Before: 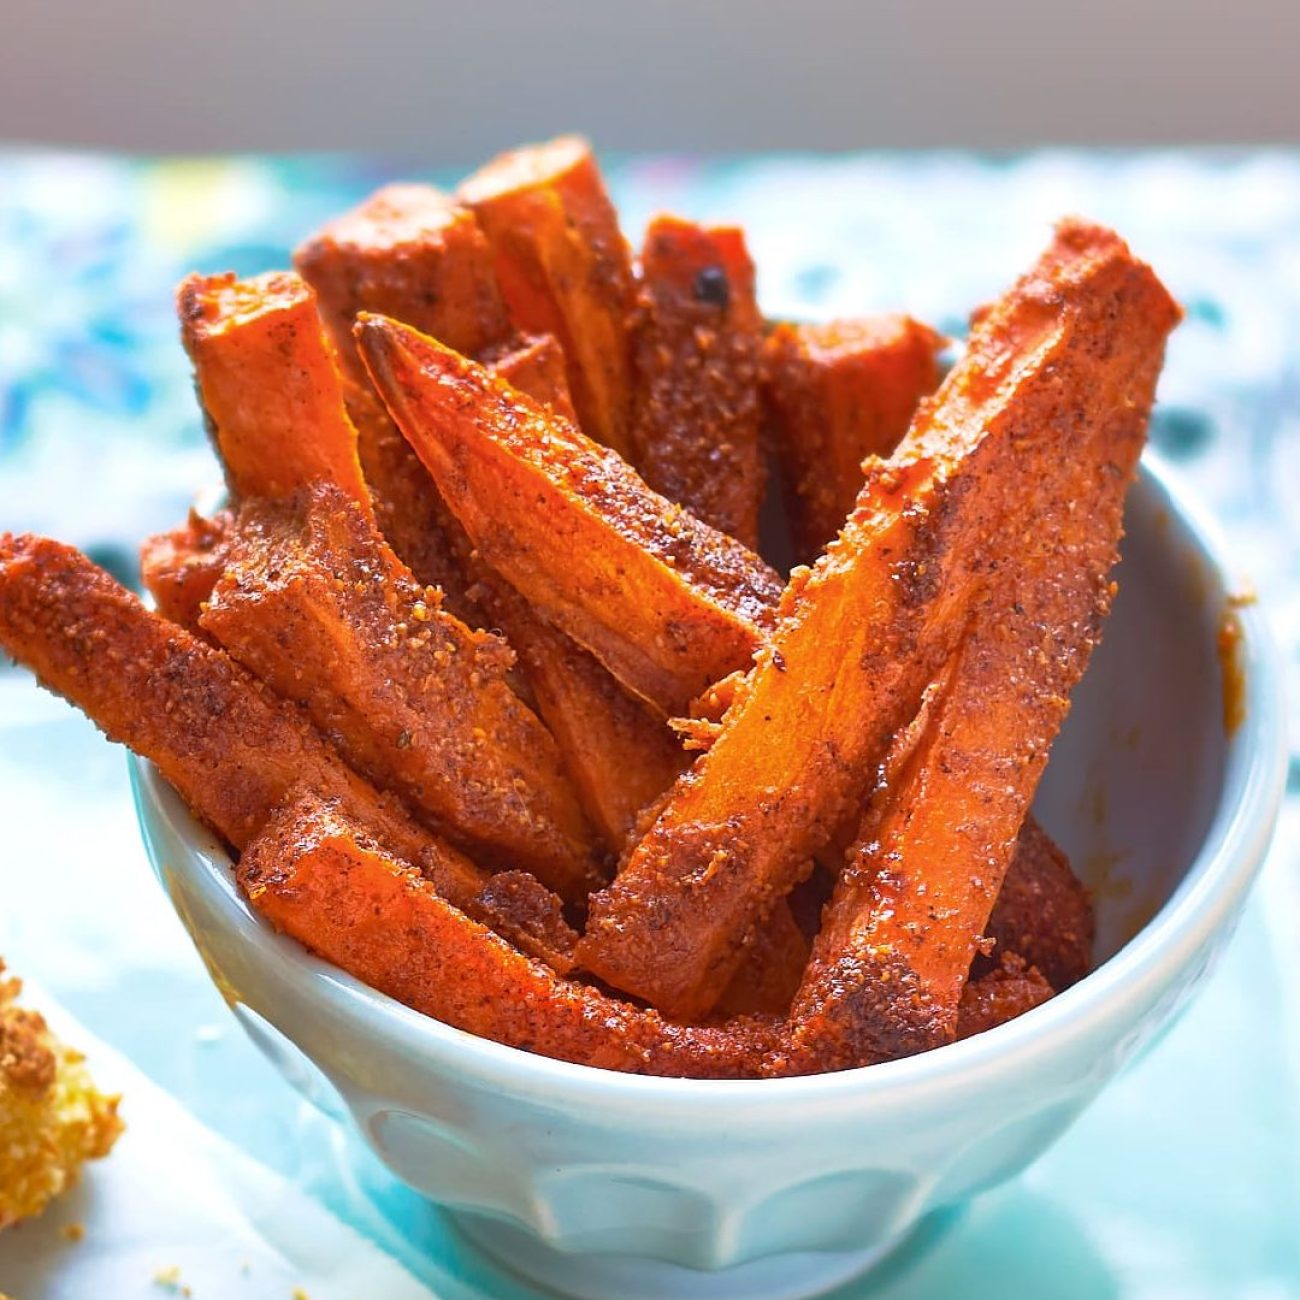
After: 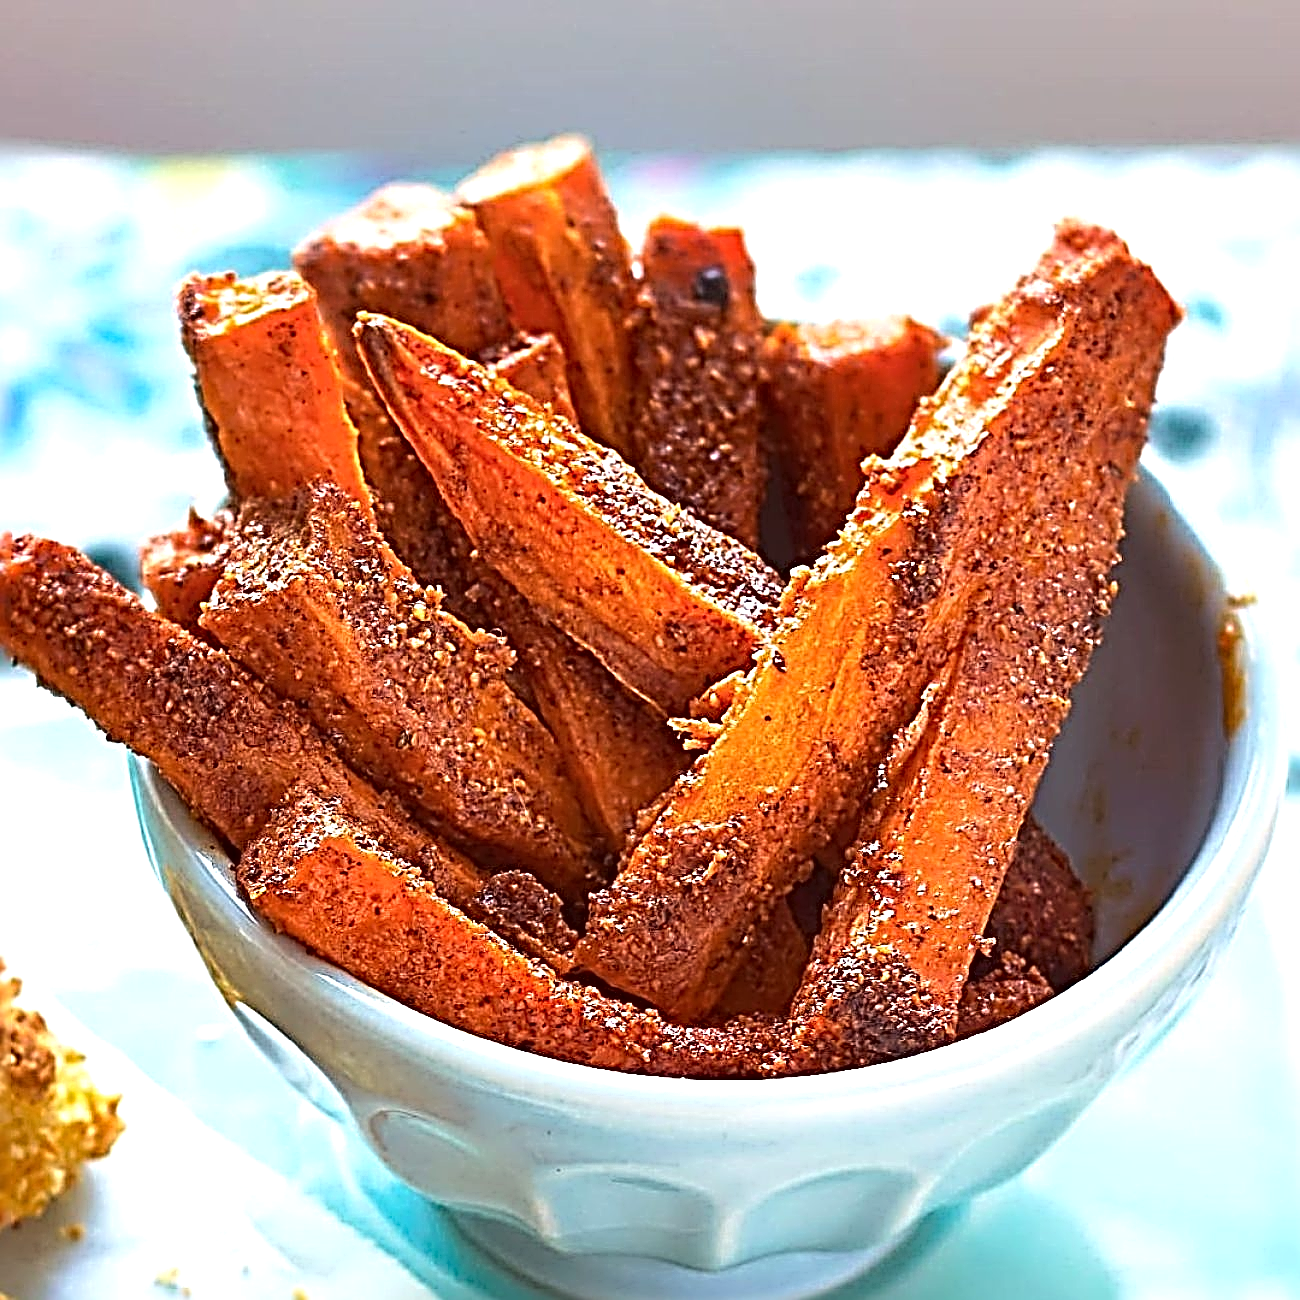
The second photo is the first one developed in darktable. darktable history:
tone equalizer: -8 EV -0.417 EV, -7 EV -0.389 EV, -6 EV -0.333 EV, -5 EV -0.222 EV, -3 EV 0.222 EV, -2 EV 0.333 EV, -1 EV 0.389 EV, +0 EV 0.417 EV, edges refinement/feathering 500, mask exposure compensation -1.57 EV, preserve details no
sharpen: radius 4.001, amount 2
contrast brightness saturation: contrast 0.05
